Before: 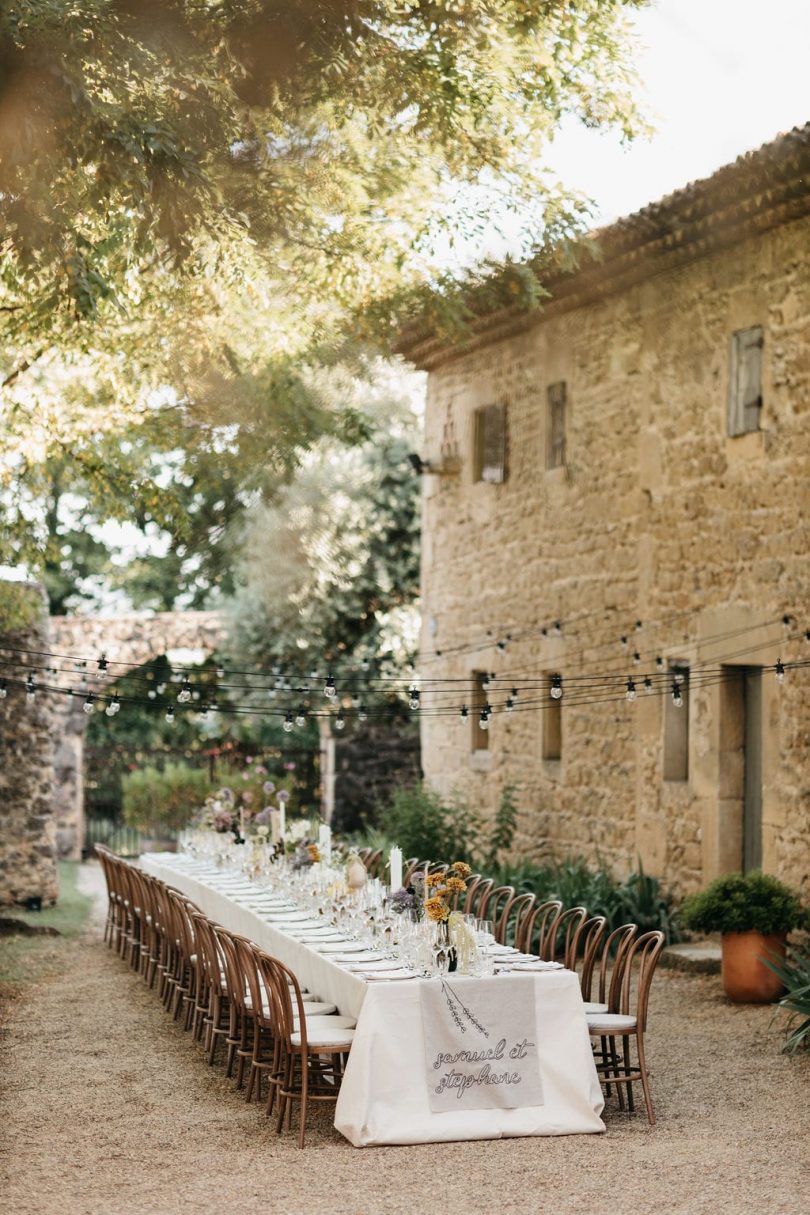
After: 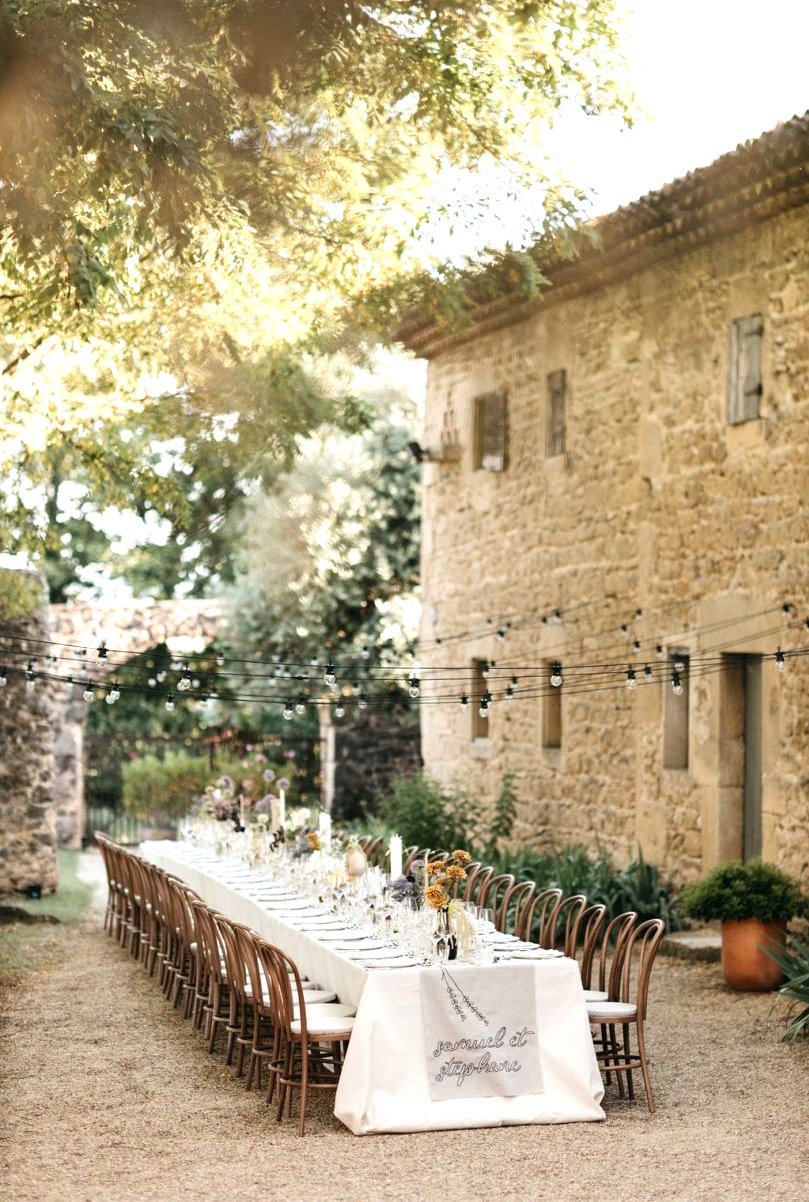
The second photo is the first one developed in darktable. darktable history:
exposure: black level correction 0.001, exposure 0.5 EV, compensate exposure bias true, compensate highlight preservation false
crop: top 1.049%, right 0.001%
white balance: emerald 1
